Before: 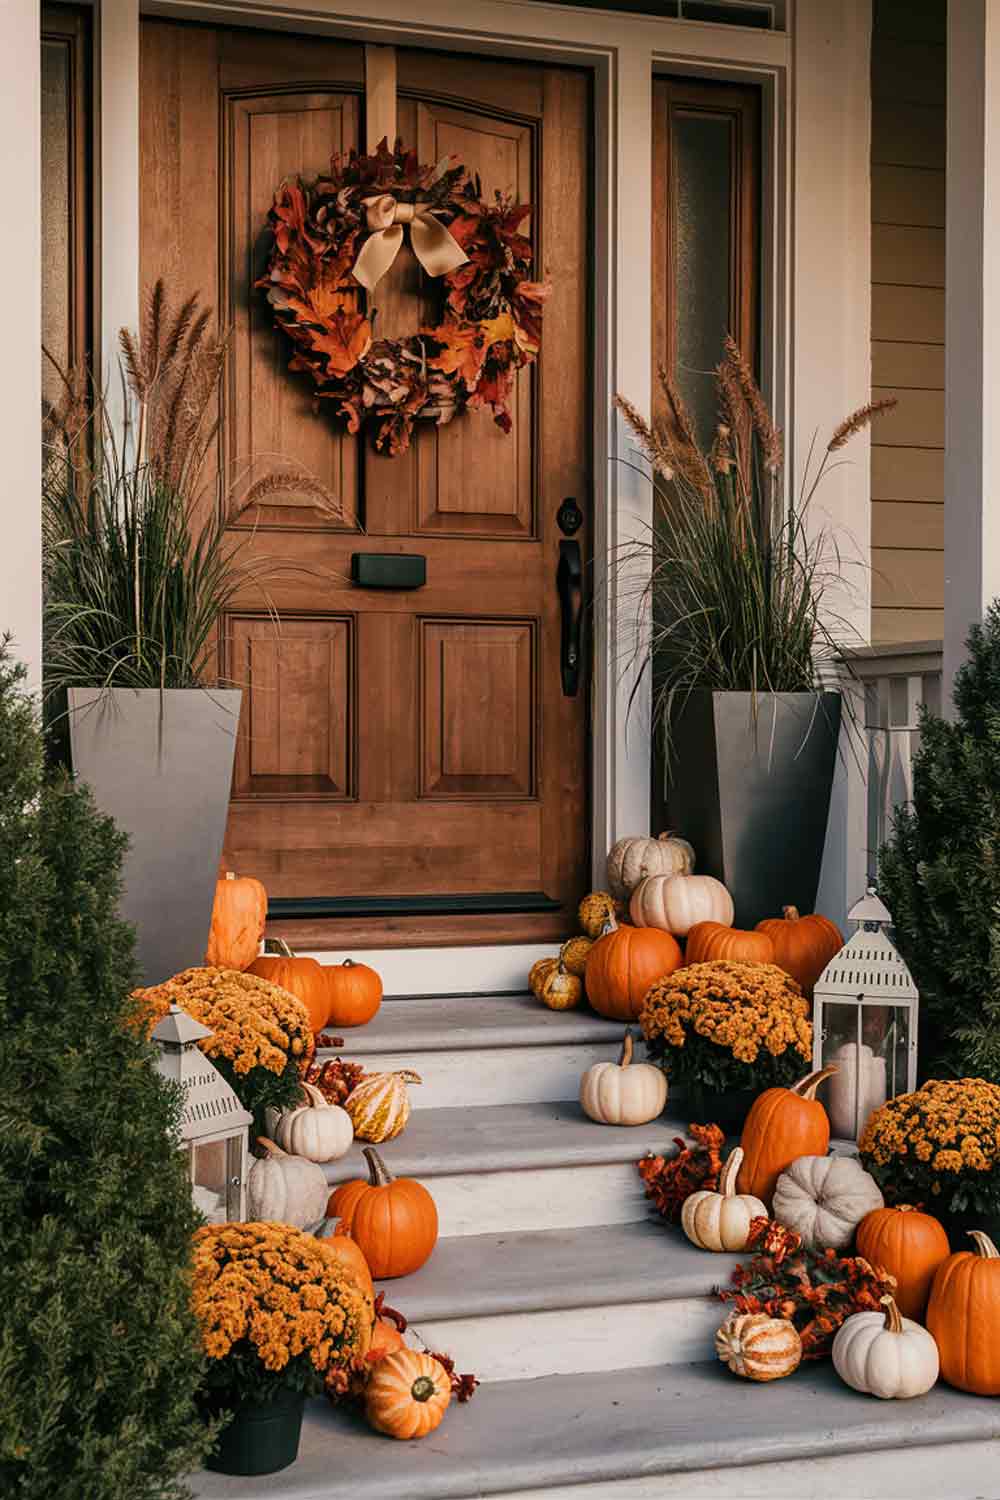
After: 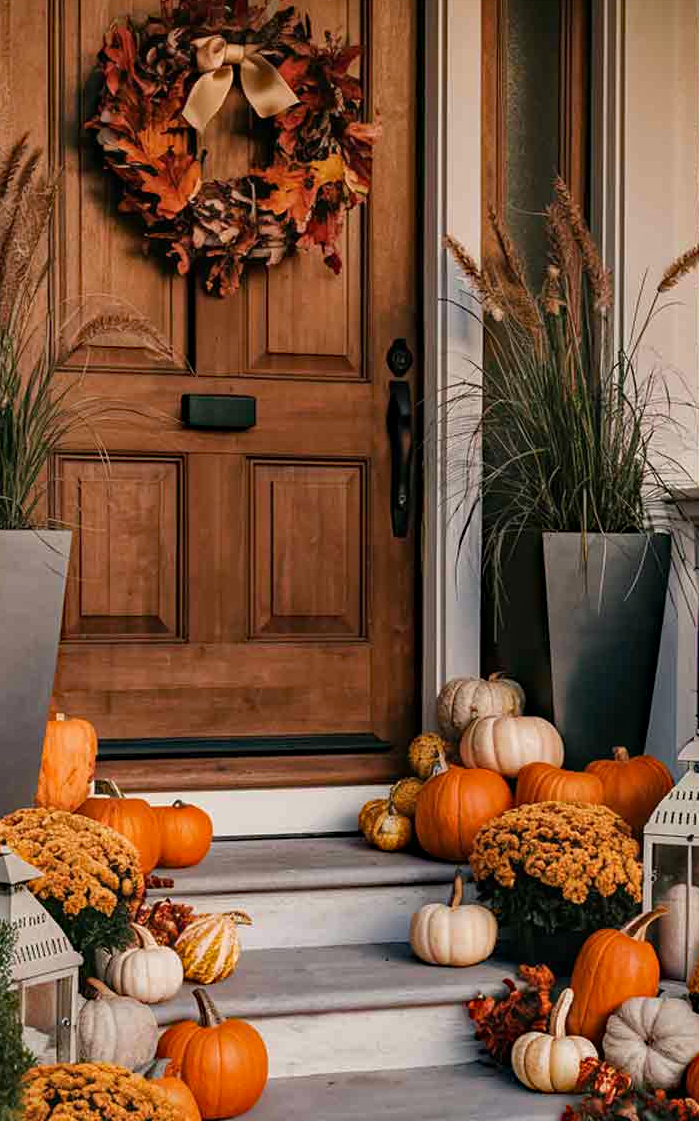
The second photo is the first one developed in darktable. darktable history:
haze removal: strength 0.29, distance 0.25, compatibility mode true, adaptive false
crop and rotate: left 17.046%, top 10.659%, right 12.989%, bottom 14.553%
